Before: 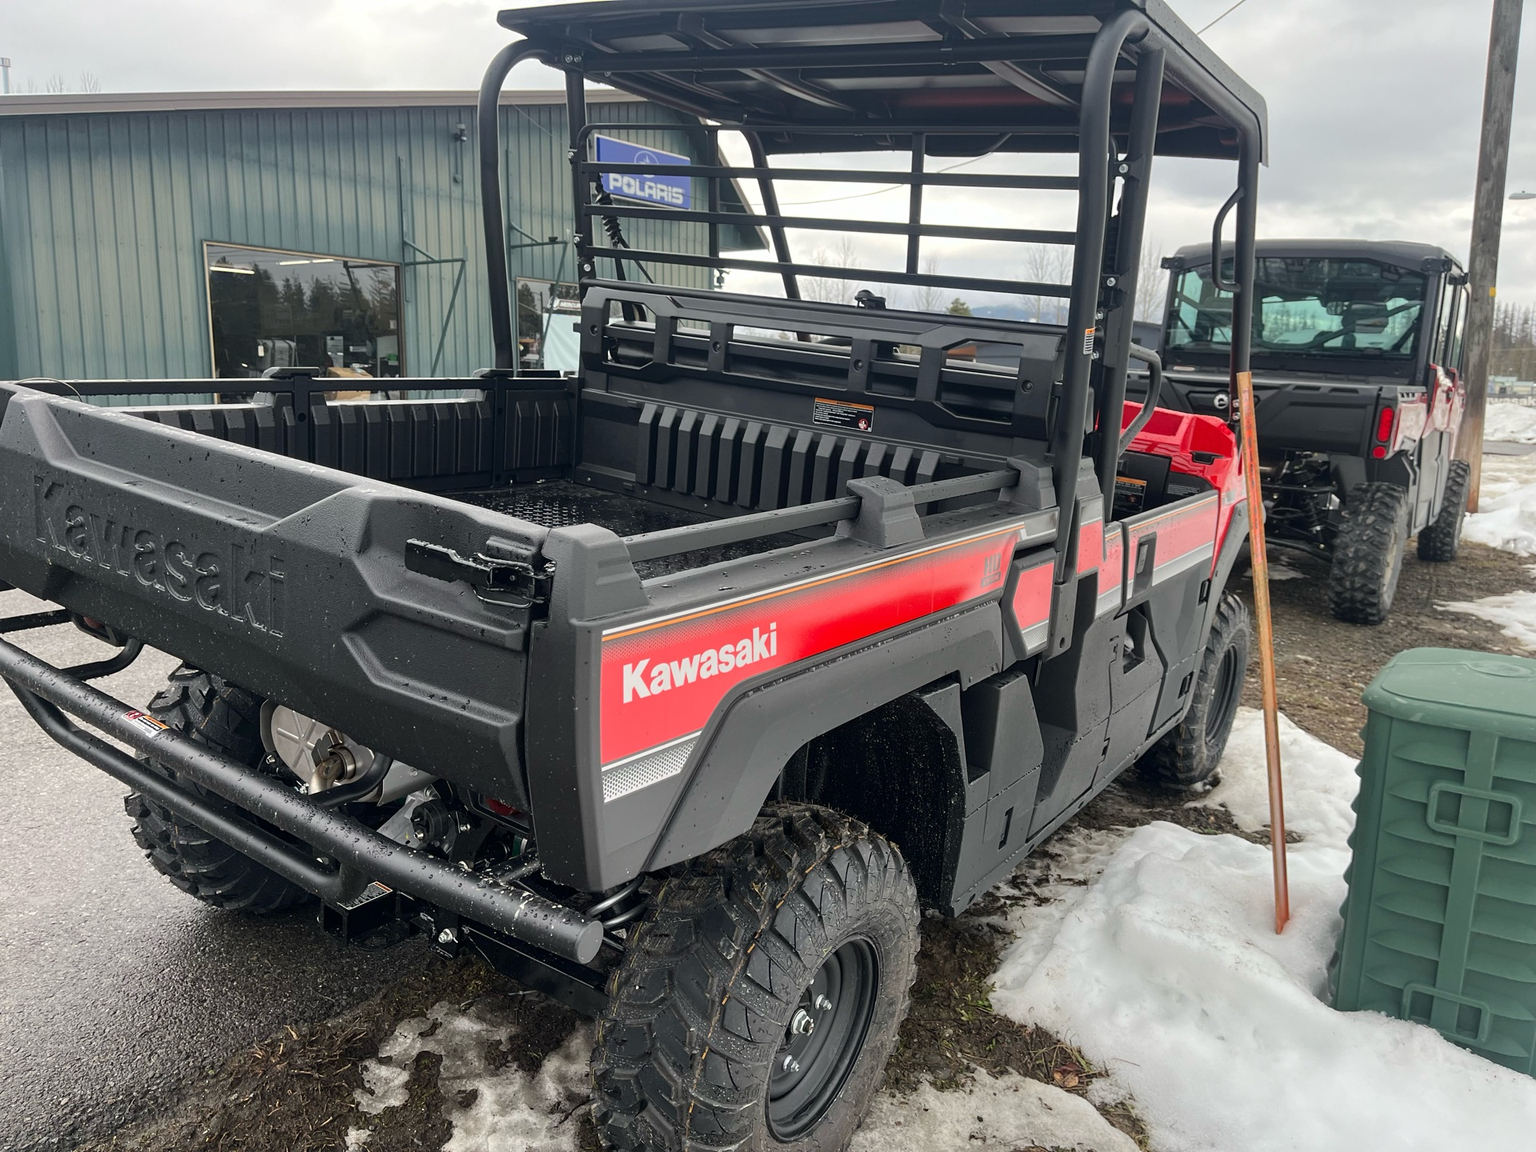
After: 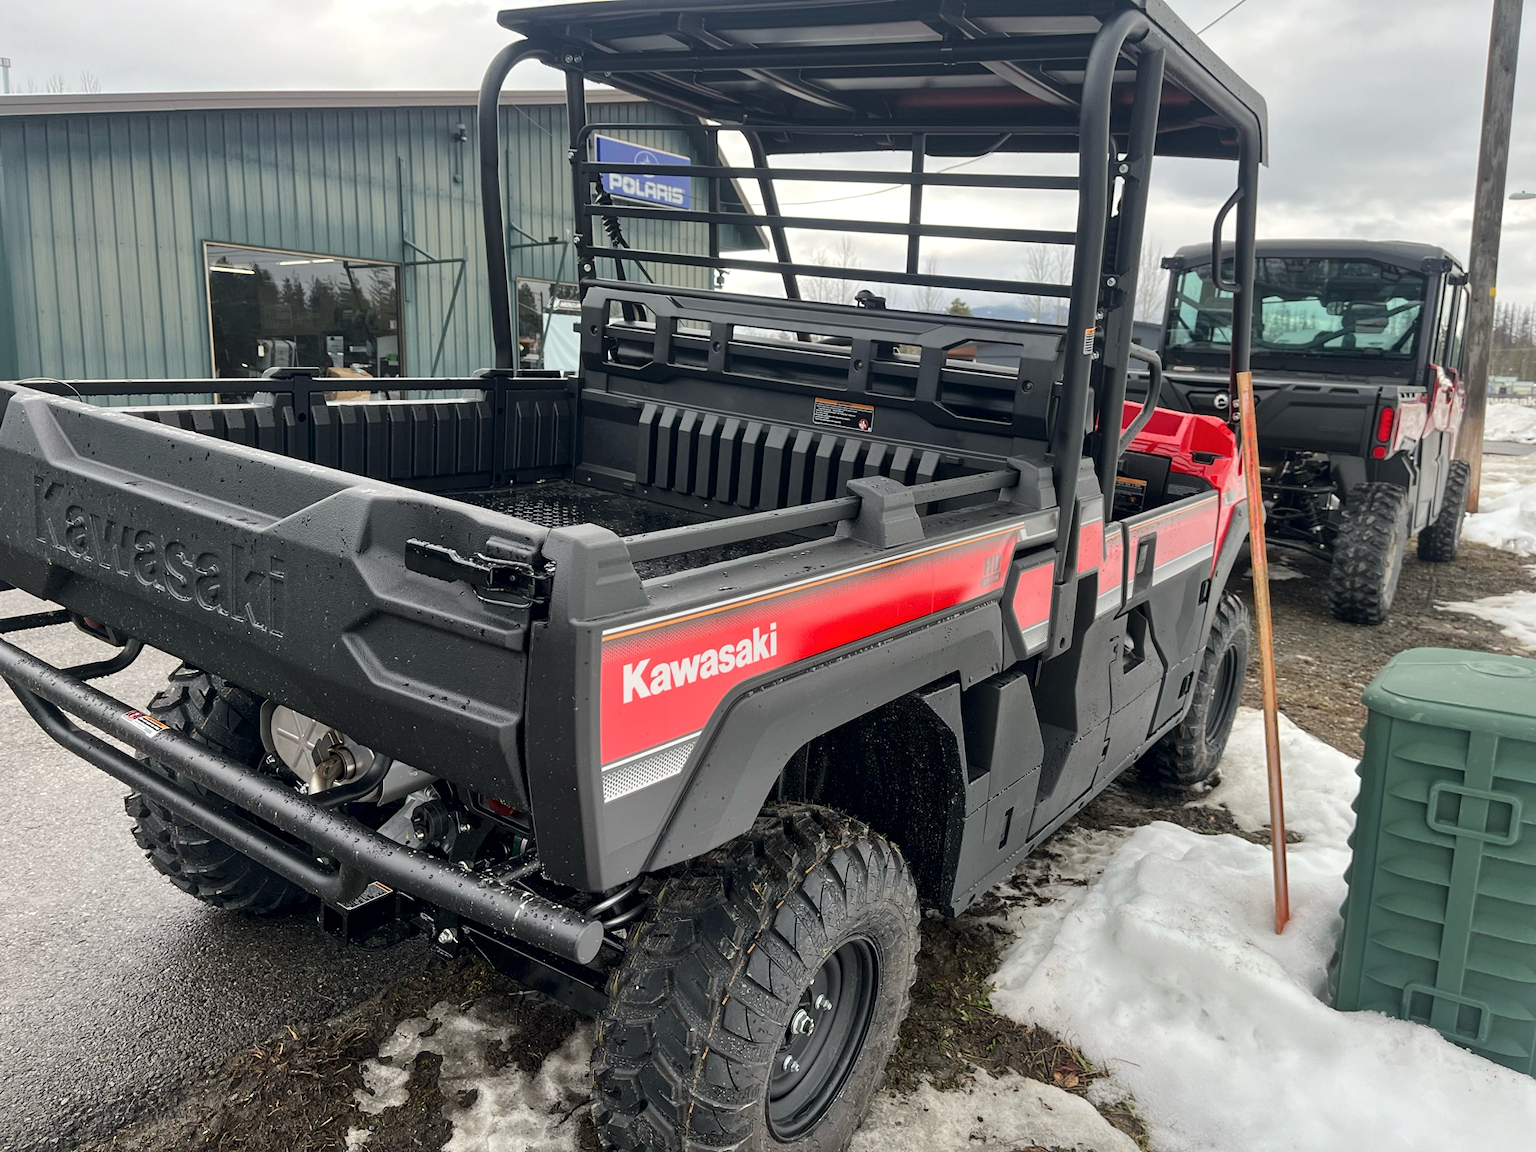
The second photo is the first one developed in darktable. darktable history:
local contrast: mode bilateral grid, contrast 20, coarseness 50, detail 130%, midtone range 0.2
tone equalizer: on, module defaults
